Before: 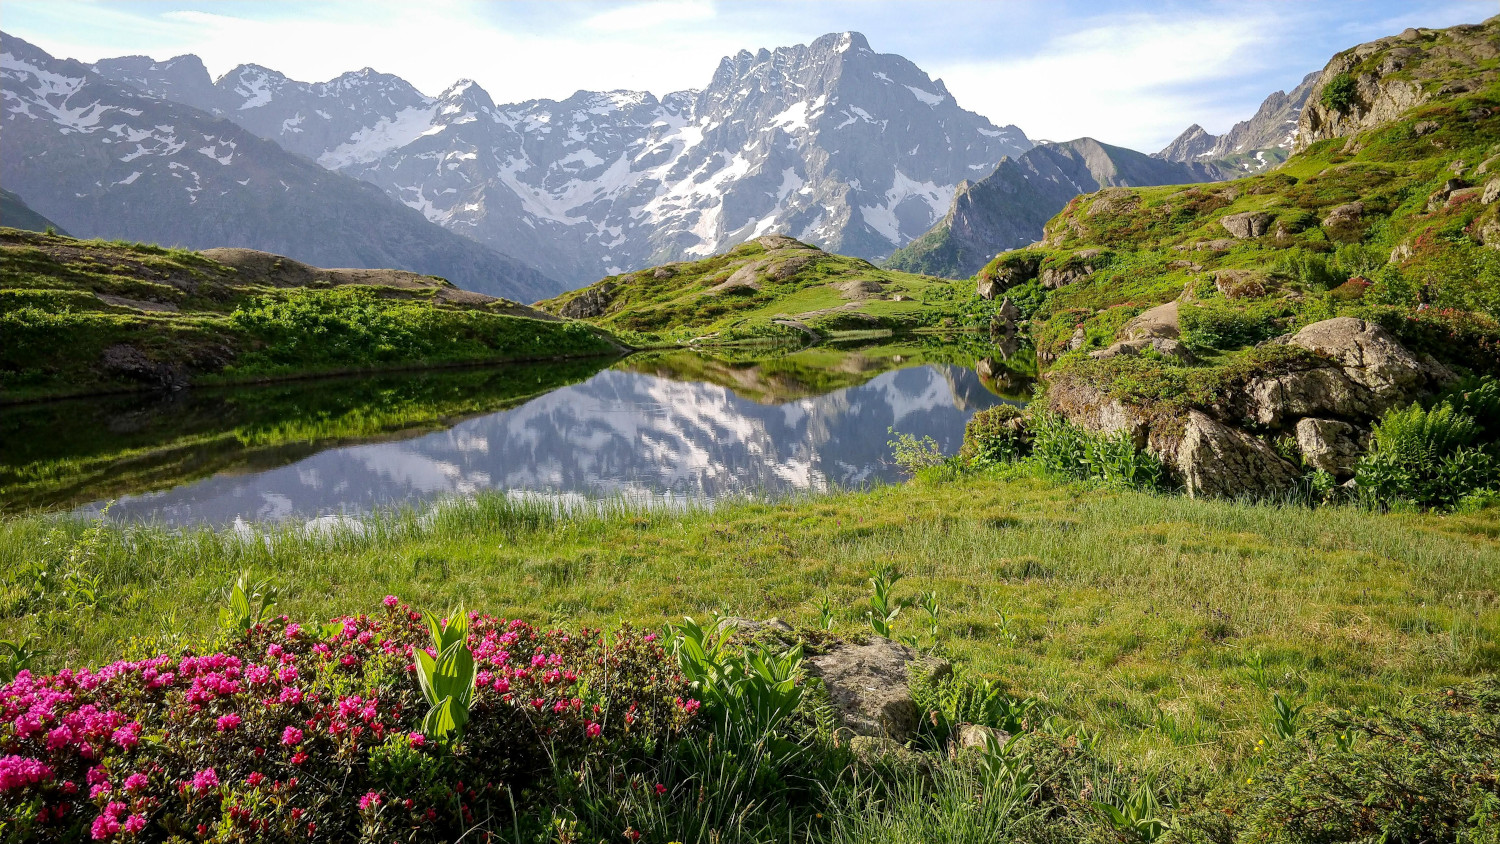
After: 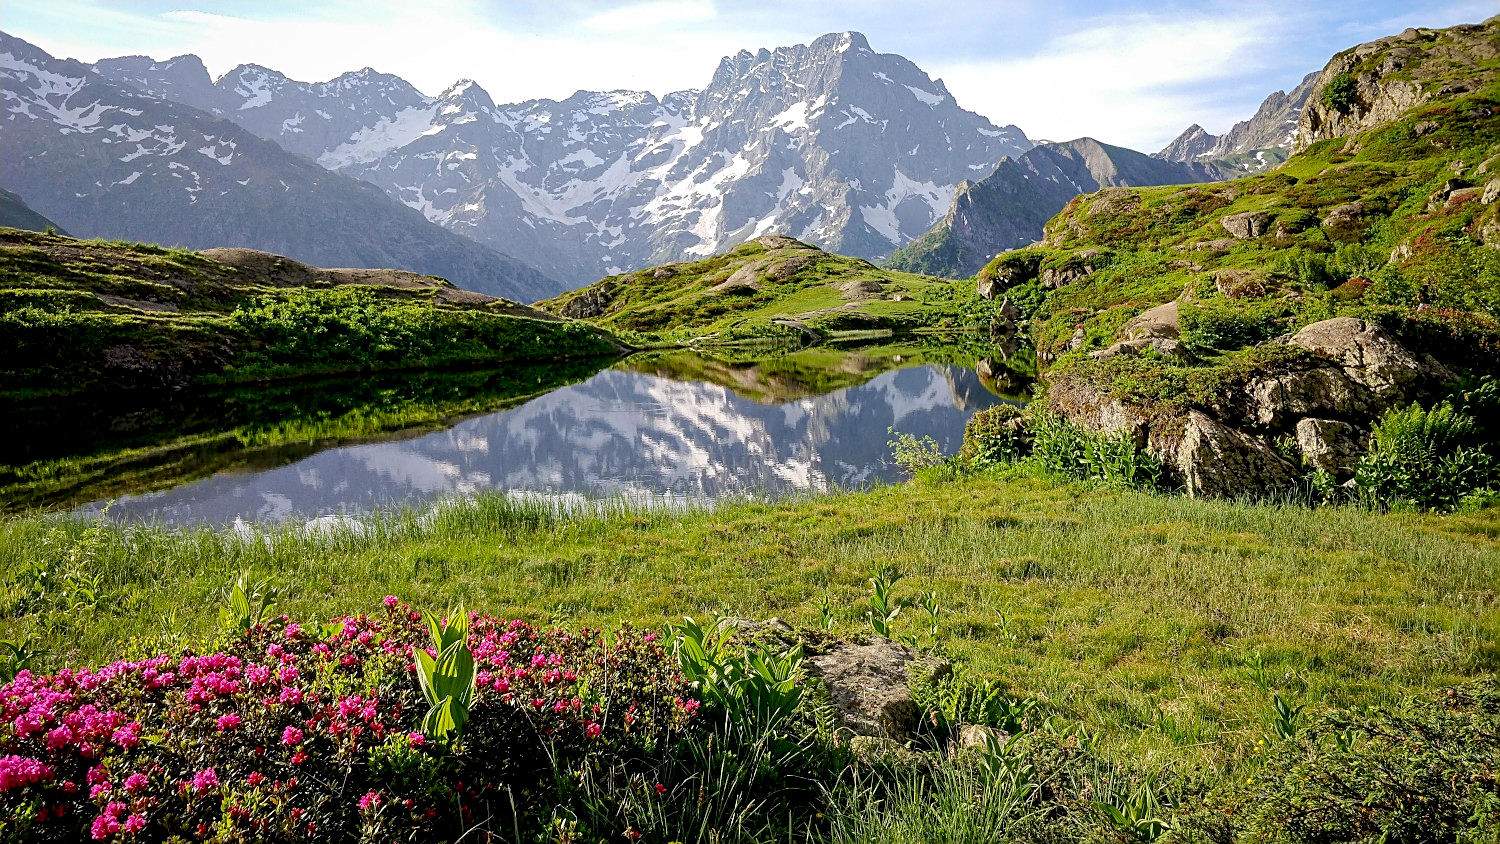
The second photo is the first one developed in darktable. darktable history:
sharpen: on, module defaults
exposure: black level correction 0.01, exposure 0.011 EV, compensate highlight preservation false
